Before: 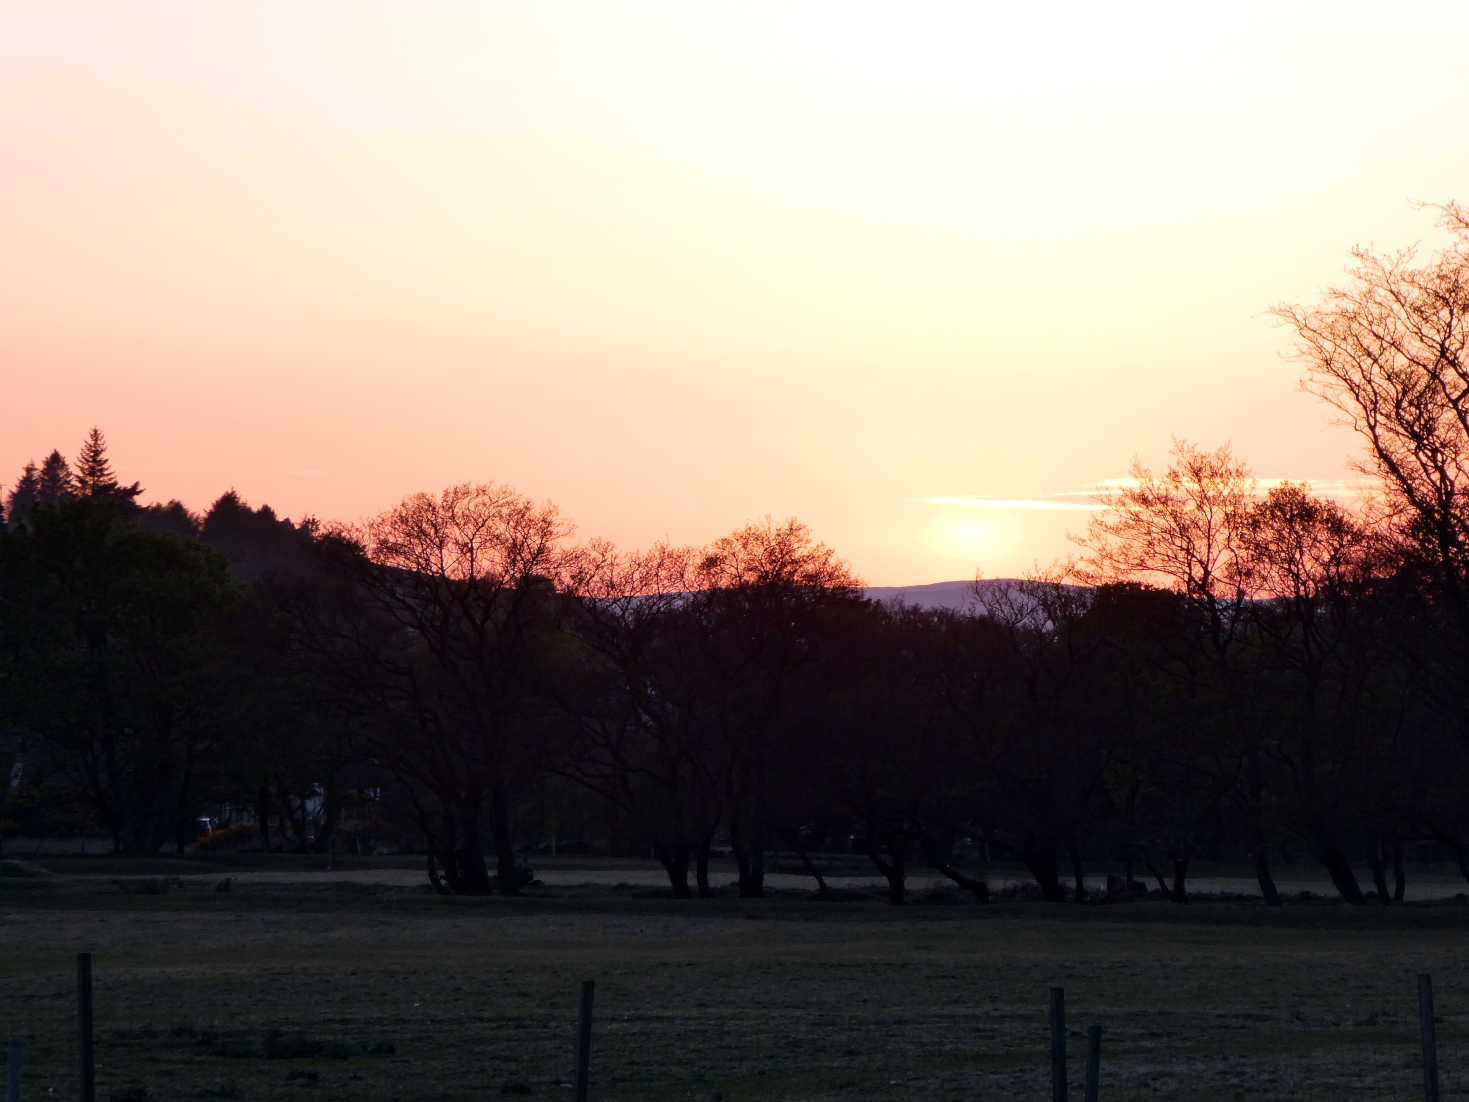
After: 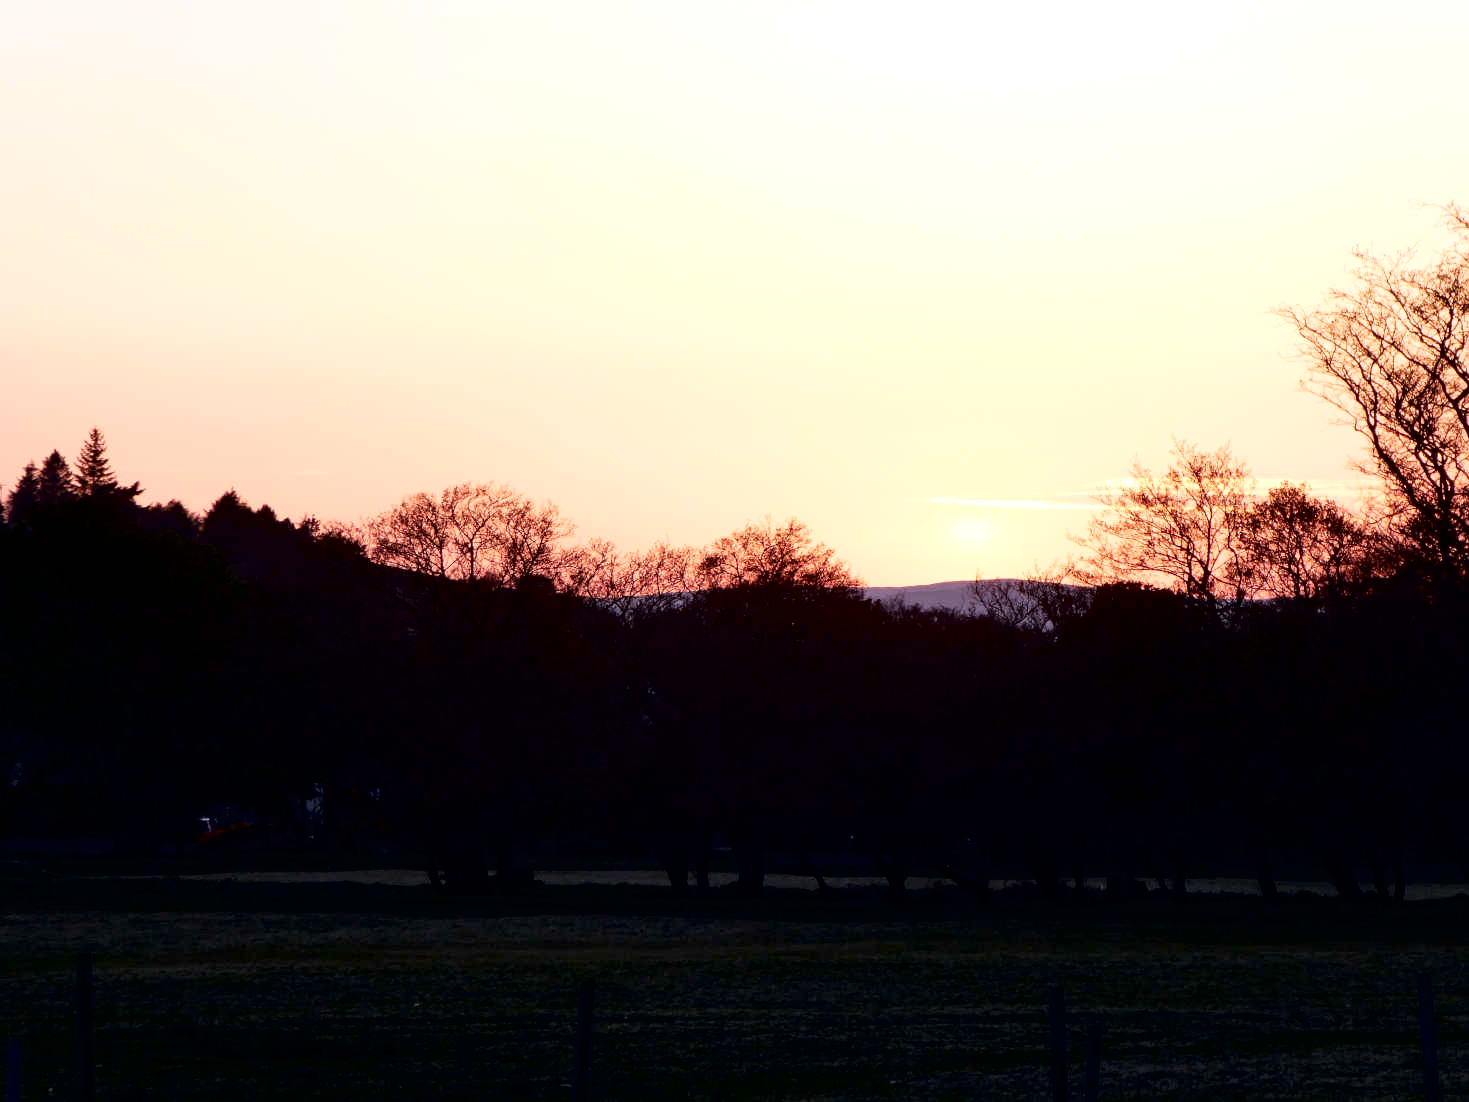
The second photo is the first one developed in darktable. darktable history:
tone curve: curves: ch0 [(0, 0) (0.003, 0) (0.011, 0.001) (0.025, 0.002) (0.044, 0.004) (0.069, 0.006) (0.1, 0.009) (0.136, 0.03) (0.177, 0.076) (0.224, 0.13) (0.277, 0.202) (0.335, 0.28) (0.399, 0.367) (0.468, 0.46) (0.543, 0.562) (0.623, 0.67) (0.709, 0.787) (0.801, 0.889) (0.898, 0.972) (1, 1)], color space Lab, independent channels, preserve colors none
